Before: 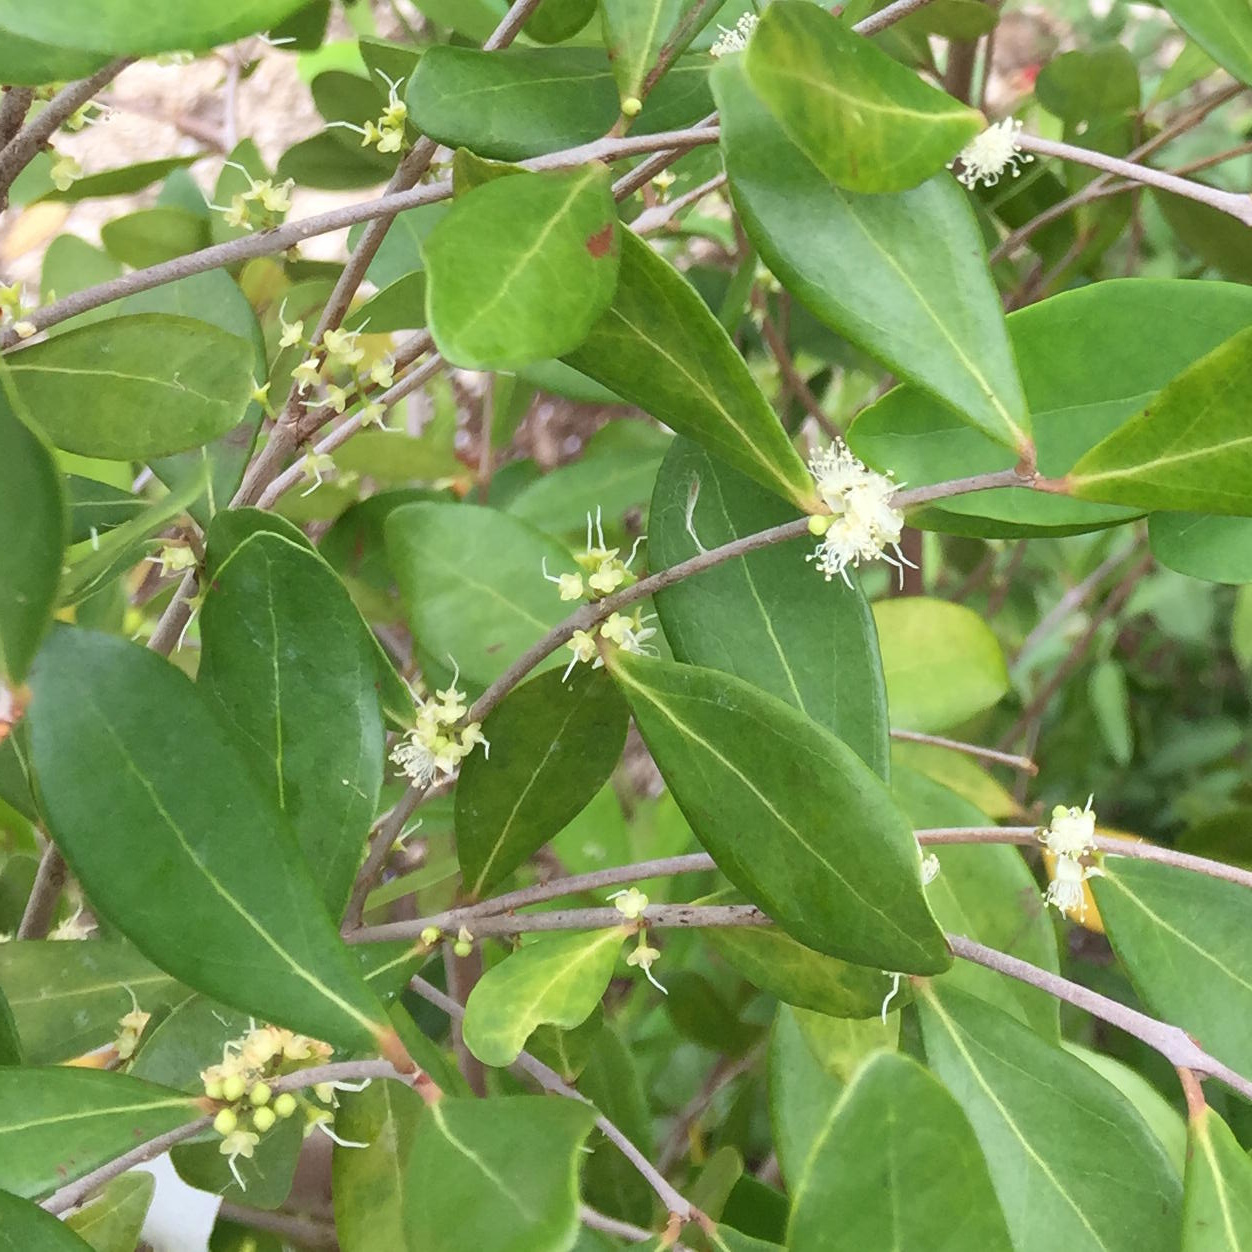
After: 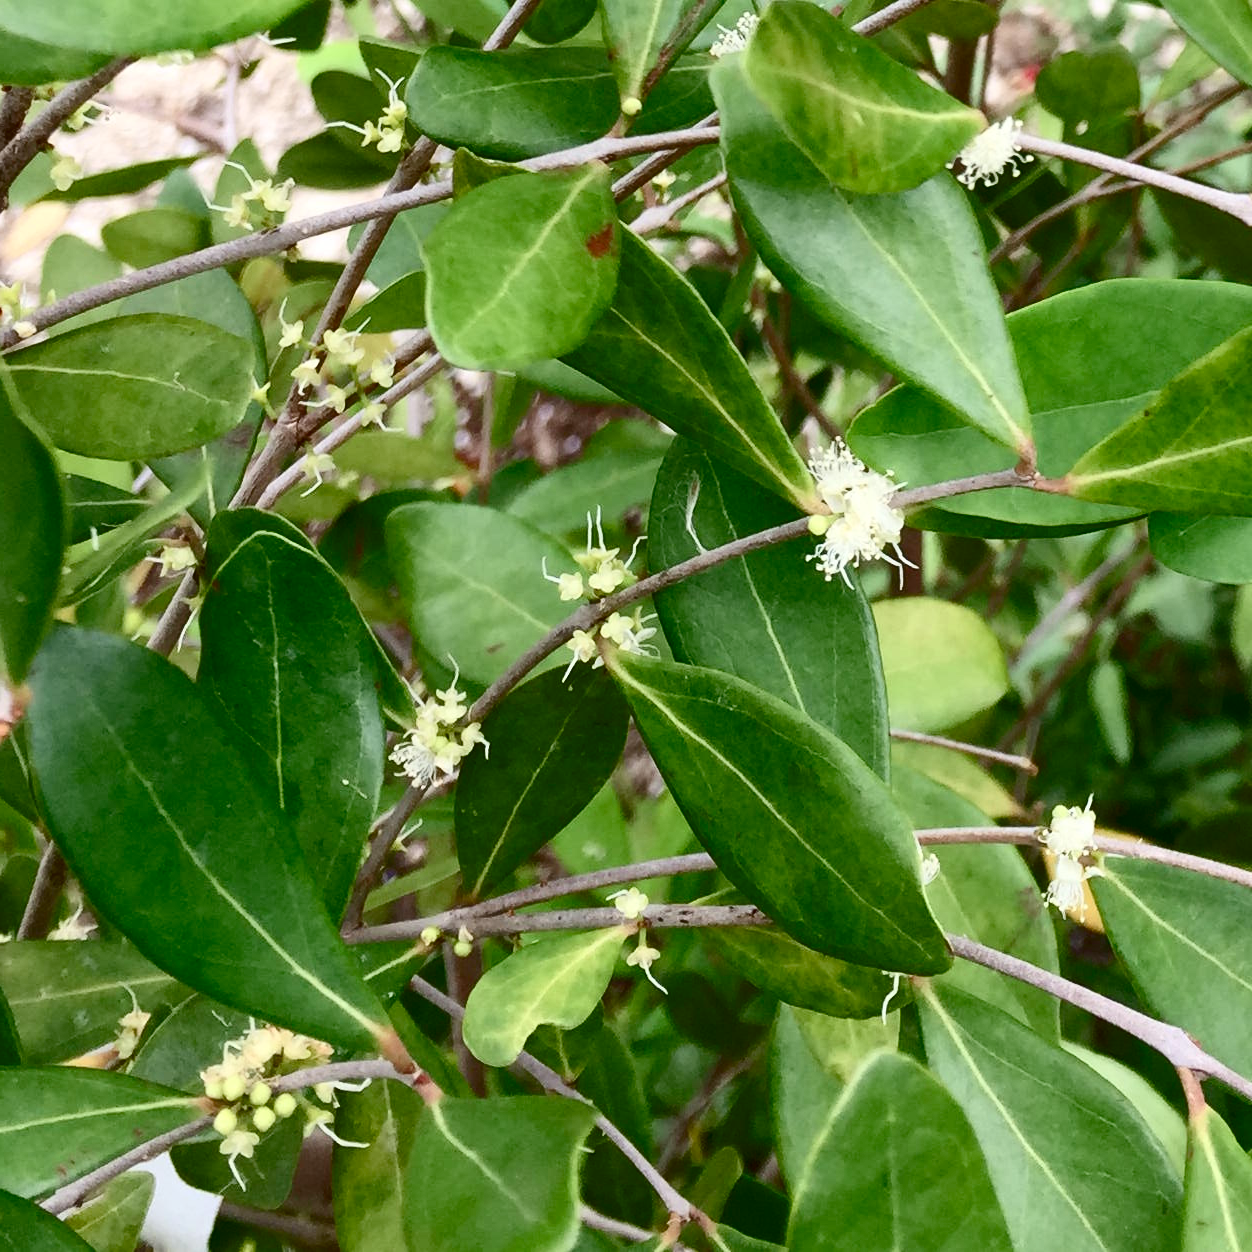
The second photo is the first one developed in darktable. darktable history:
color balance rgb: perceptual saturation grading › global saturation 20%, perceptual saturation grading › highlights -50%, perceptual saturation grading › shadows 30%
white balance: emerald 1
contrast brightness saturation: contrast 0.24, brightness -0.24, saturation 0.14
